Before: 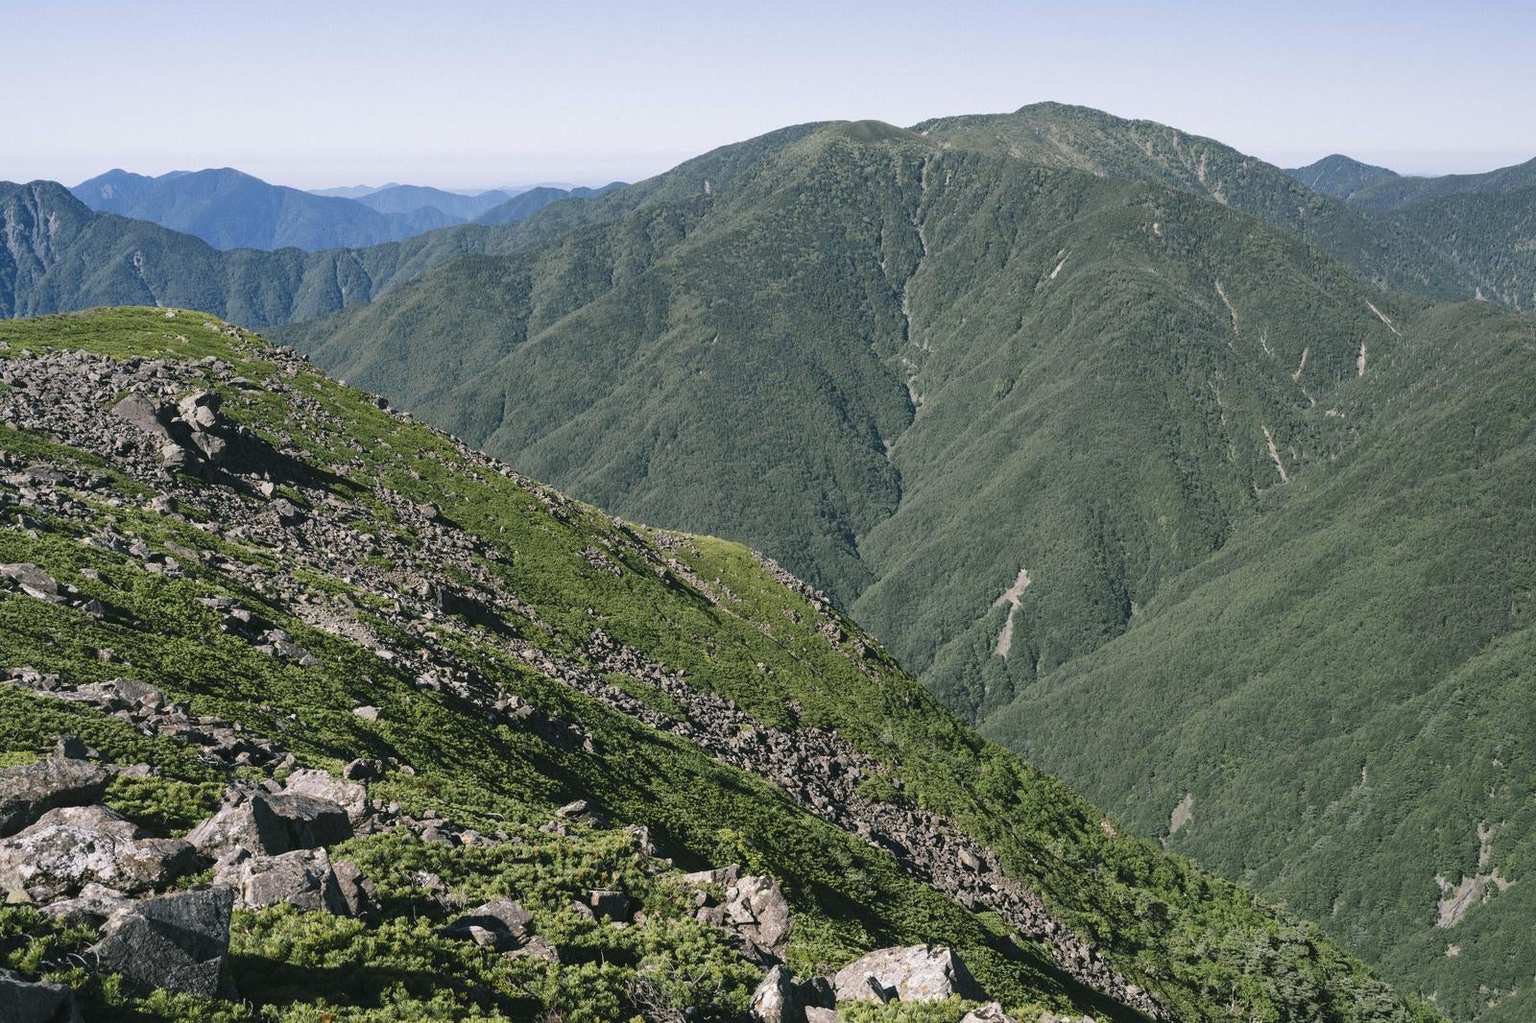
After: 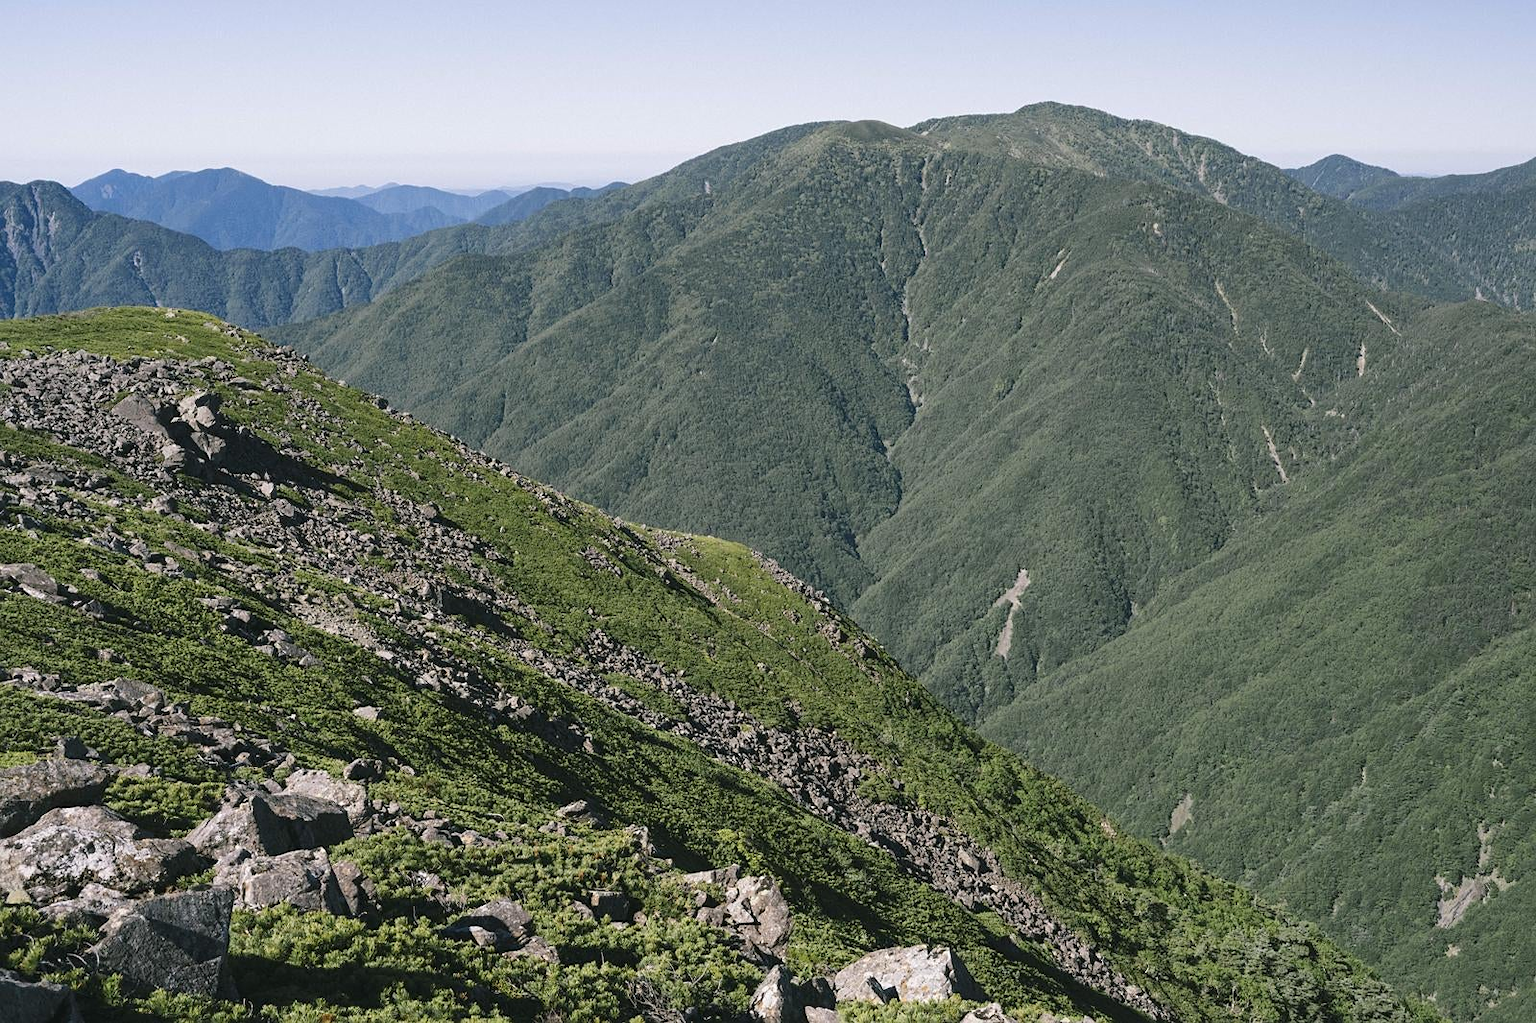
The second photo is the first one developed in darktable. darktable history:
sharpen: amount 0.2
exposure: compensate highlight preservation false
